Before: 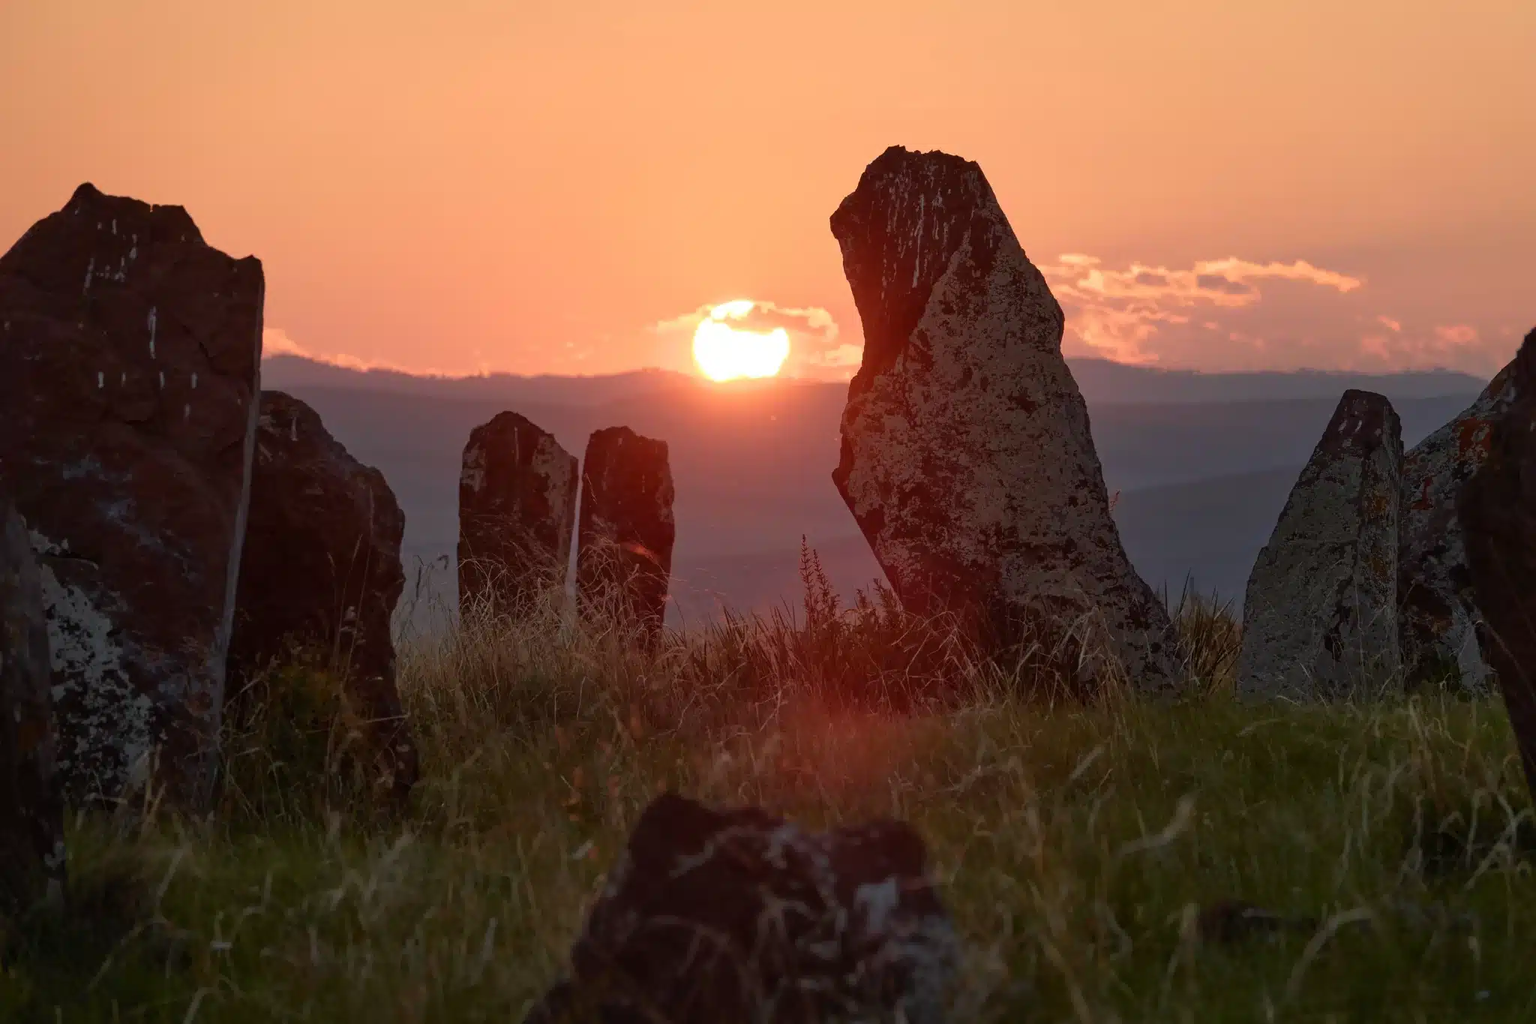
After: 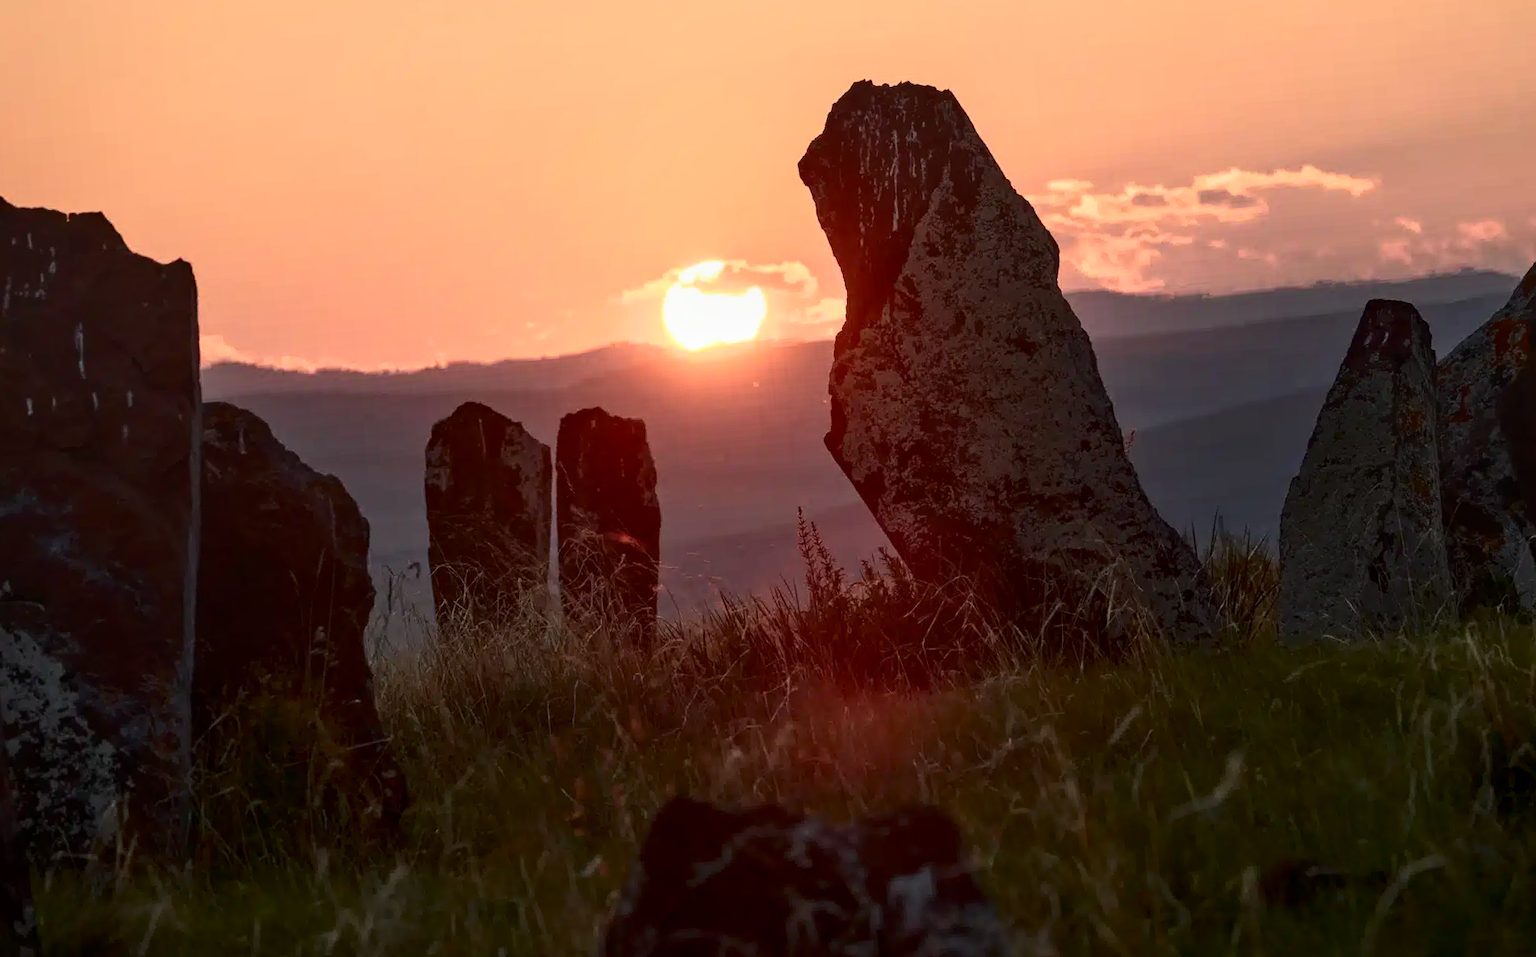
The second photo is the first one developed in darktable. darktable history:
rotate and perspective: rotation -5°, crop left 0.05, crop right 0.952, crop top 0.11, crop bottom 0.89
crop and rotate: left 1.774%, right 0.633%, bottom 1.28%
contrast brightness saturation: contrast 0.28
local contrast: on, module defaults
